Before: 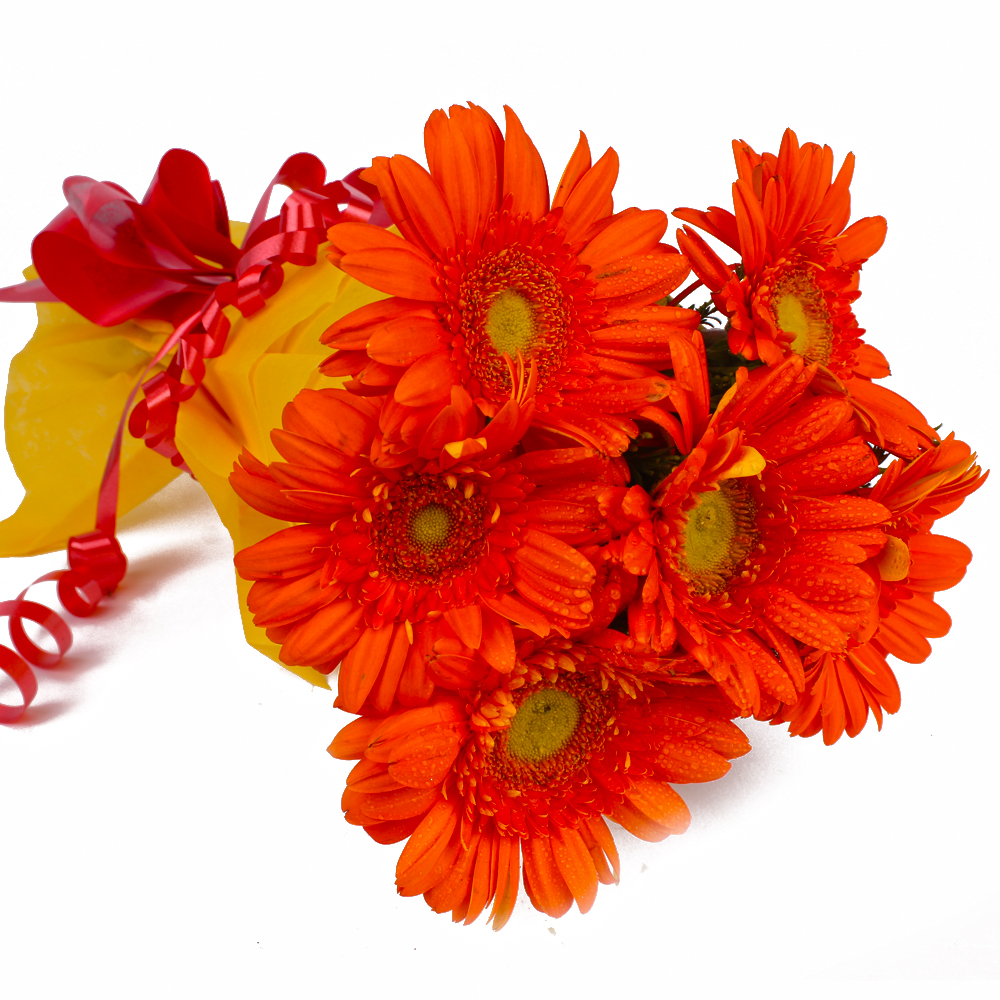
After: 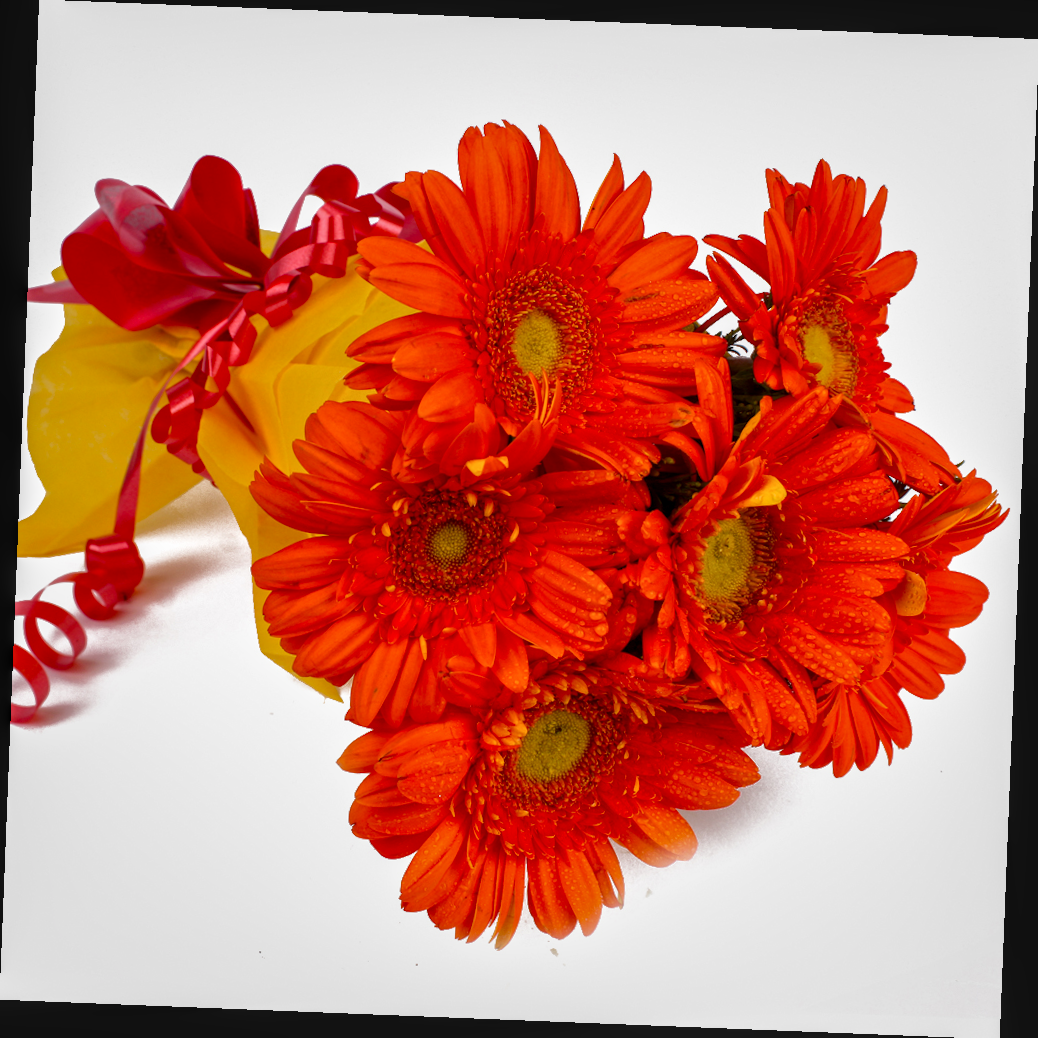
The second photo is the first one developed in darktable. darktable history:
rotate and perspective: rotation 2.27°, automatic cropping off
local contrast: on, module defaults
